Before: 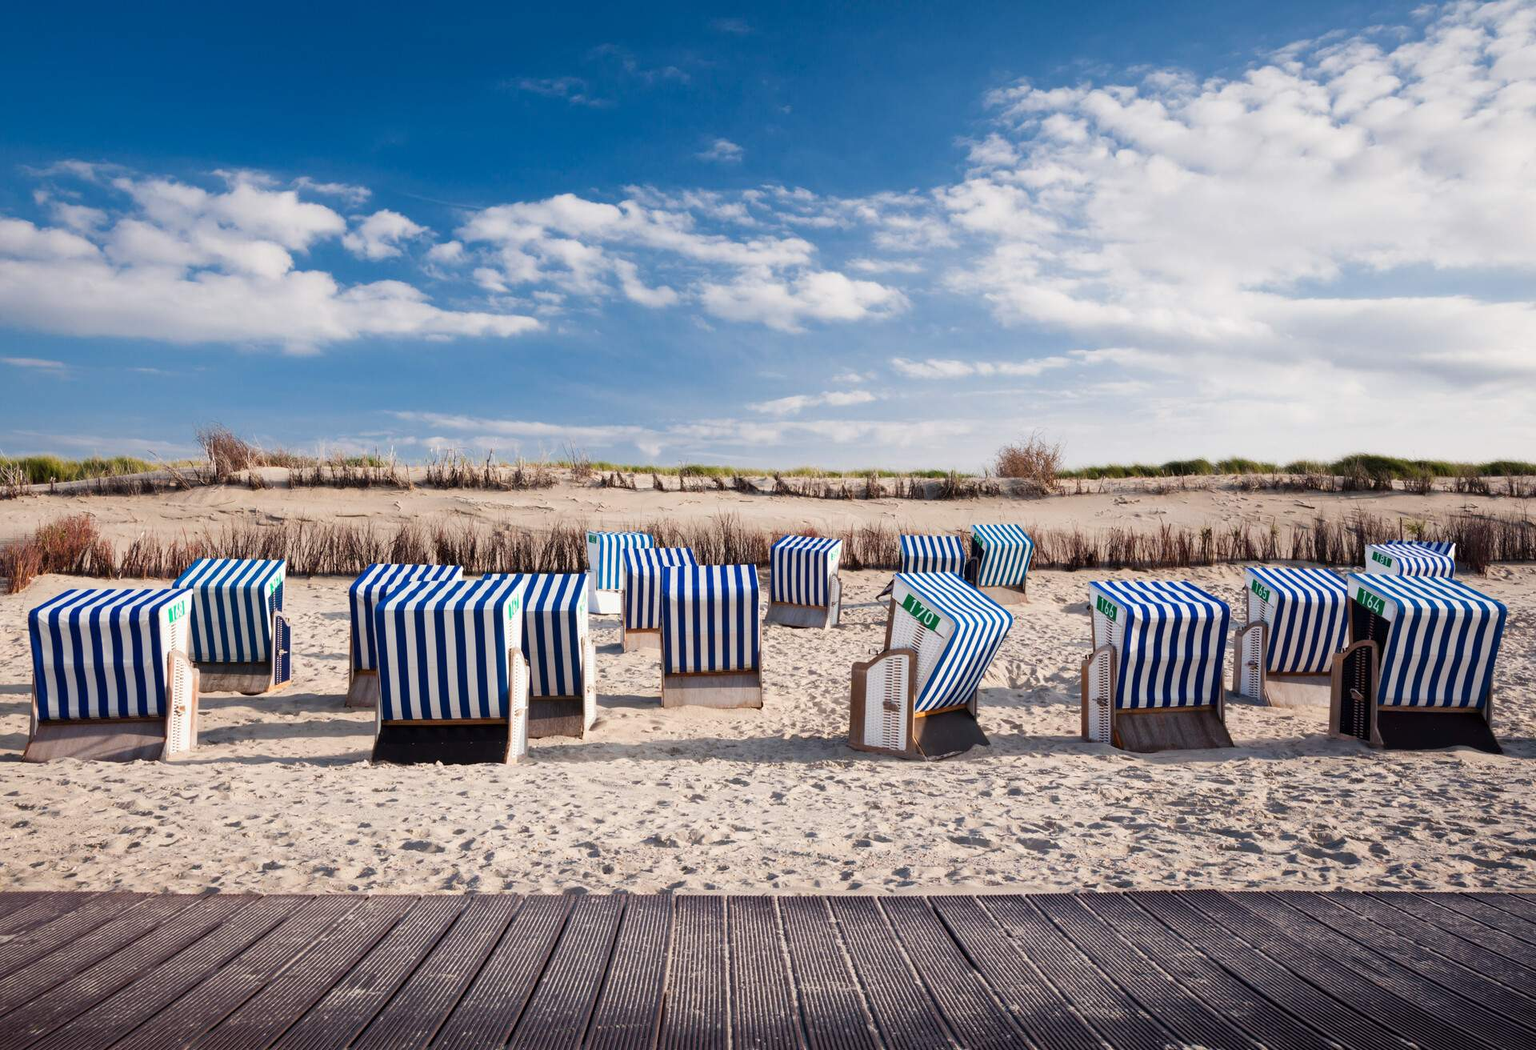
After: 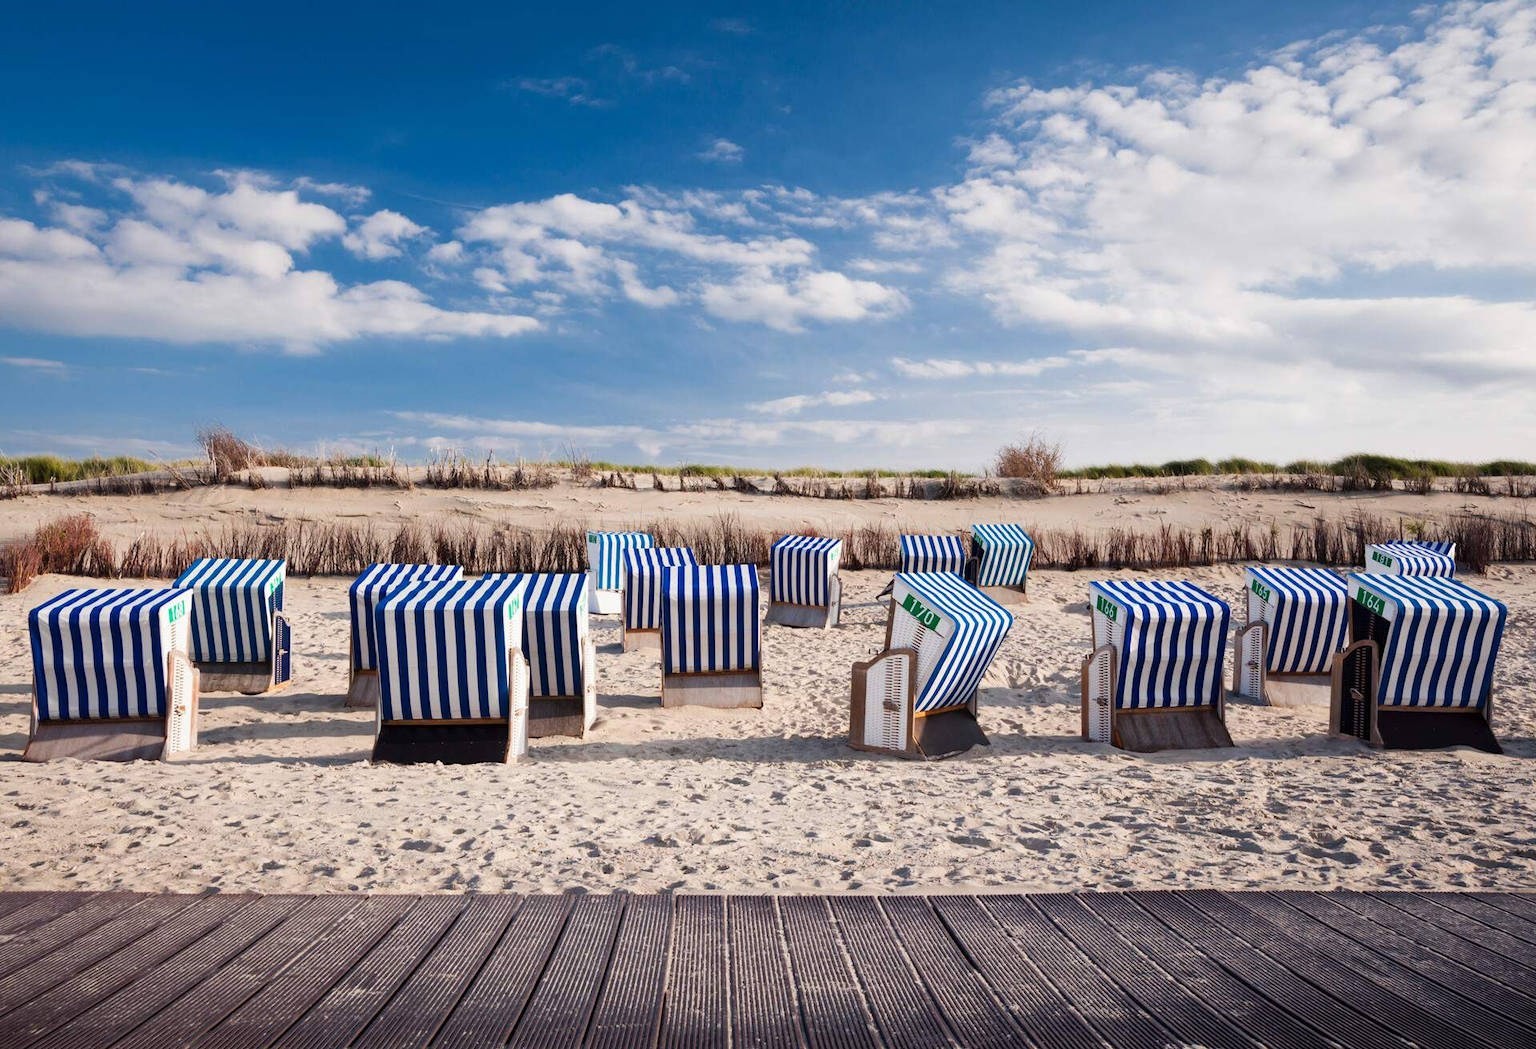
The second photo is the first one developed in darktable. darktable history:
color correction: highlights b* -0.053
